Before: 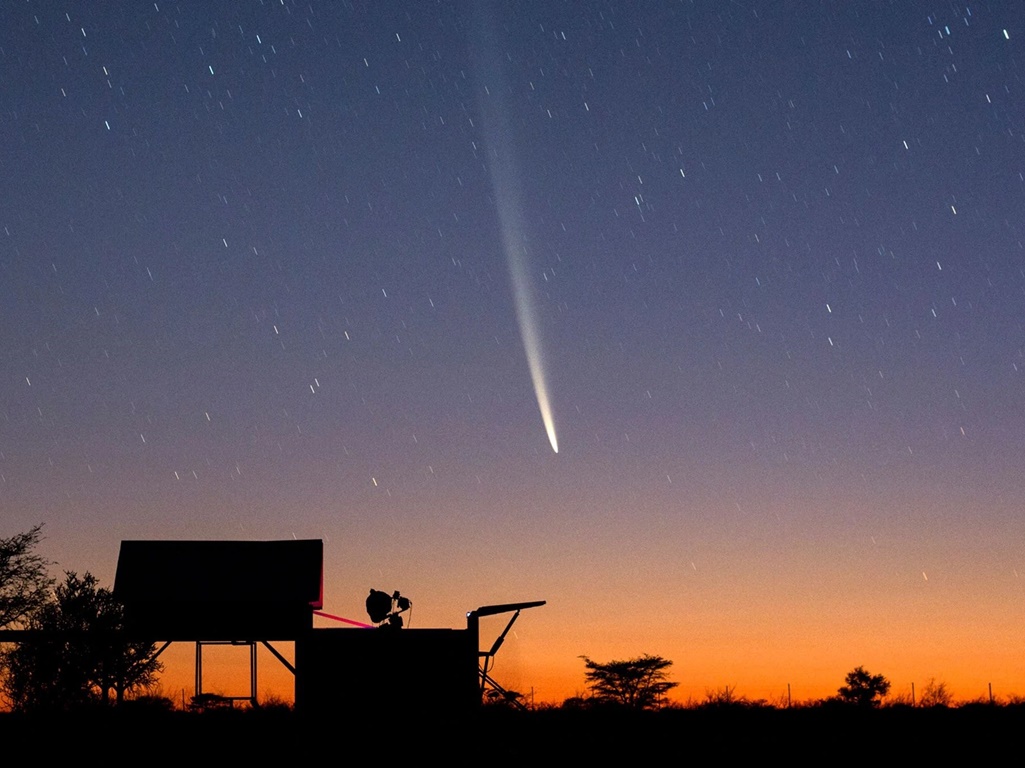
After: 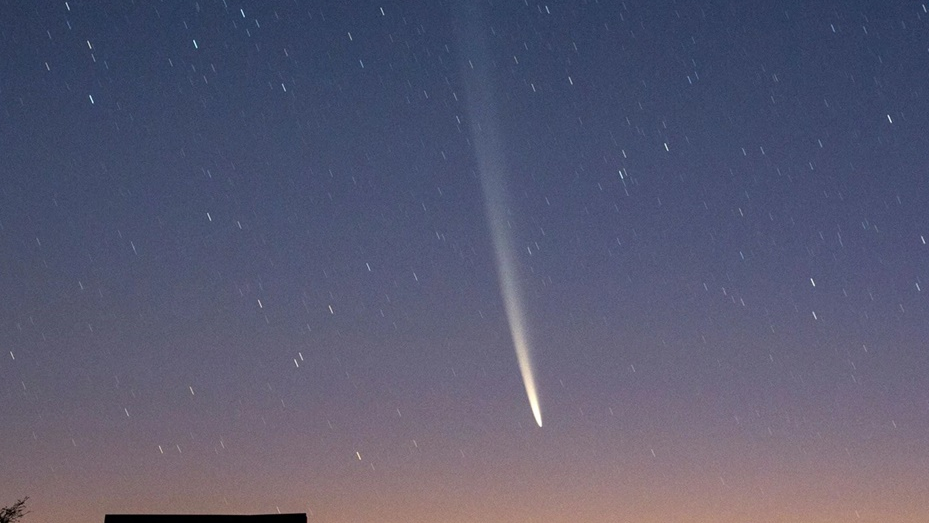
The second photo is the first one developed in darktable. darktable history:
crop: left 1.591%, top 3.444%, right 7.697%, bottom 28.407%
